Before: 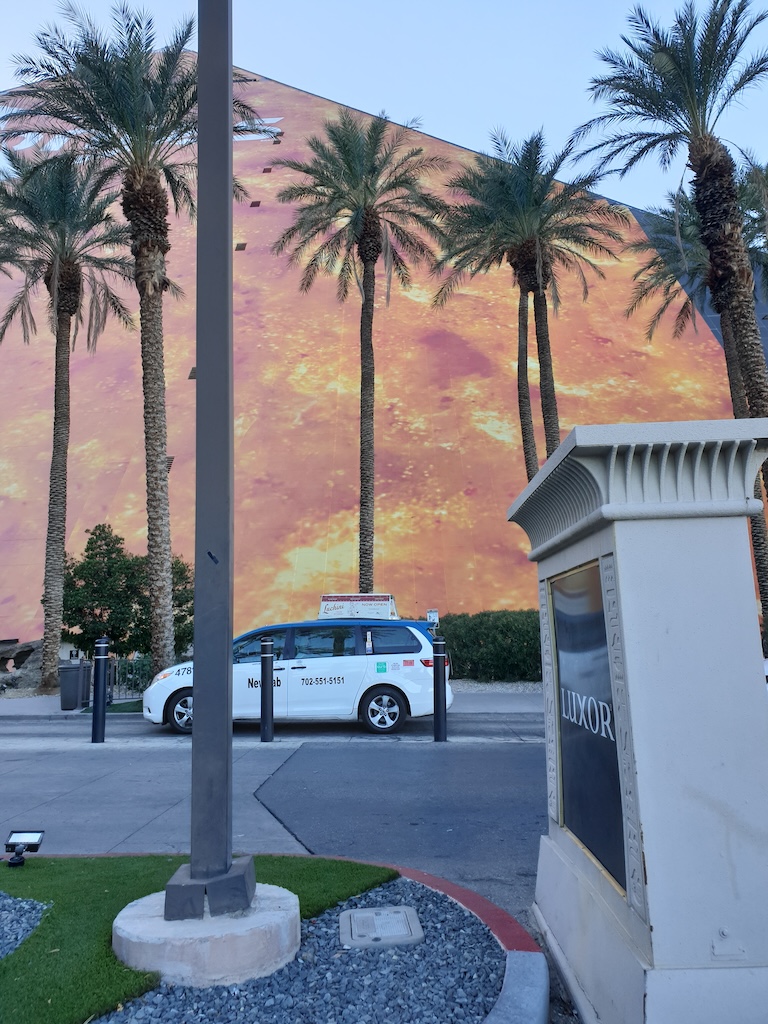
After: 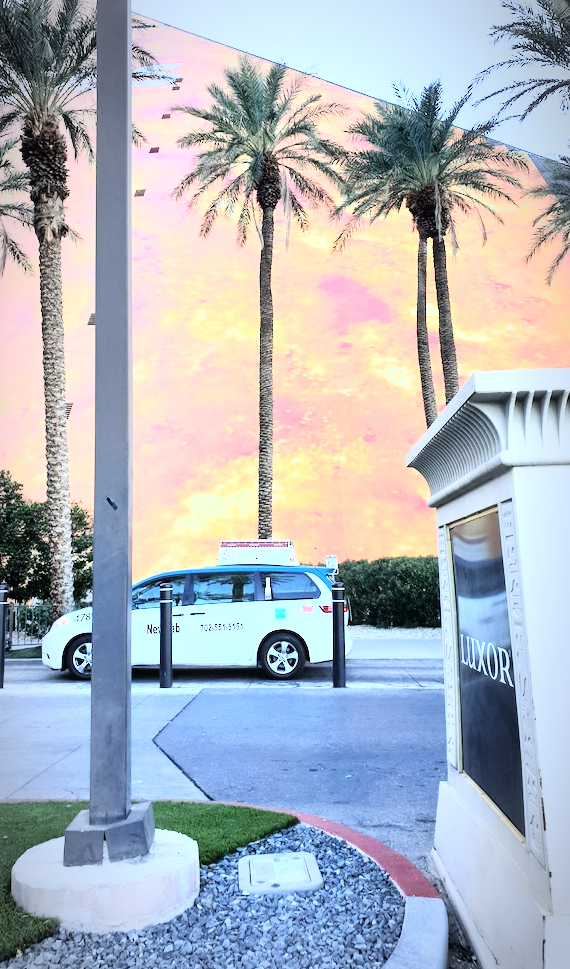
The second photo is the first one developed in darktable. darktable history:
vignetting: automatic ratio true, unbound false
tone equalizer: -8 EV -0.444 EV, -7 EV -0.358 EV, -6 EV -0.302 EV, -5 EV -0.2 EV, -3 EV 0.255 EV, -2 EV 0.356 EV, -1 EV 0.381 EV, +0 EV 0.414 EV
crop and rotate: left 13.204%, top 5.355%, right 12.549%
exposure: exposure 0.13 EV, compensate highlight preservation false
base curve: curves: ch0 [(0, 0) (0.007, 0.004) (0.027, 0.03) (0.046, 0.07) (0.207, 0.54) (0.442, 0.872) (0.673, 0.972) (1, 1)]
